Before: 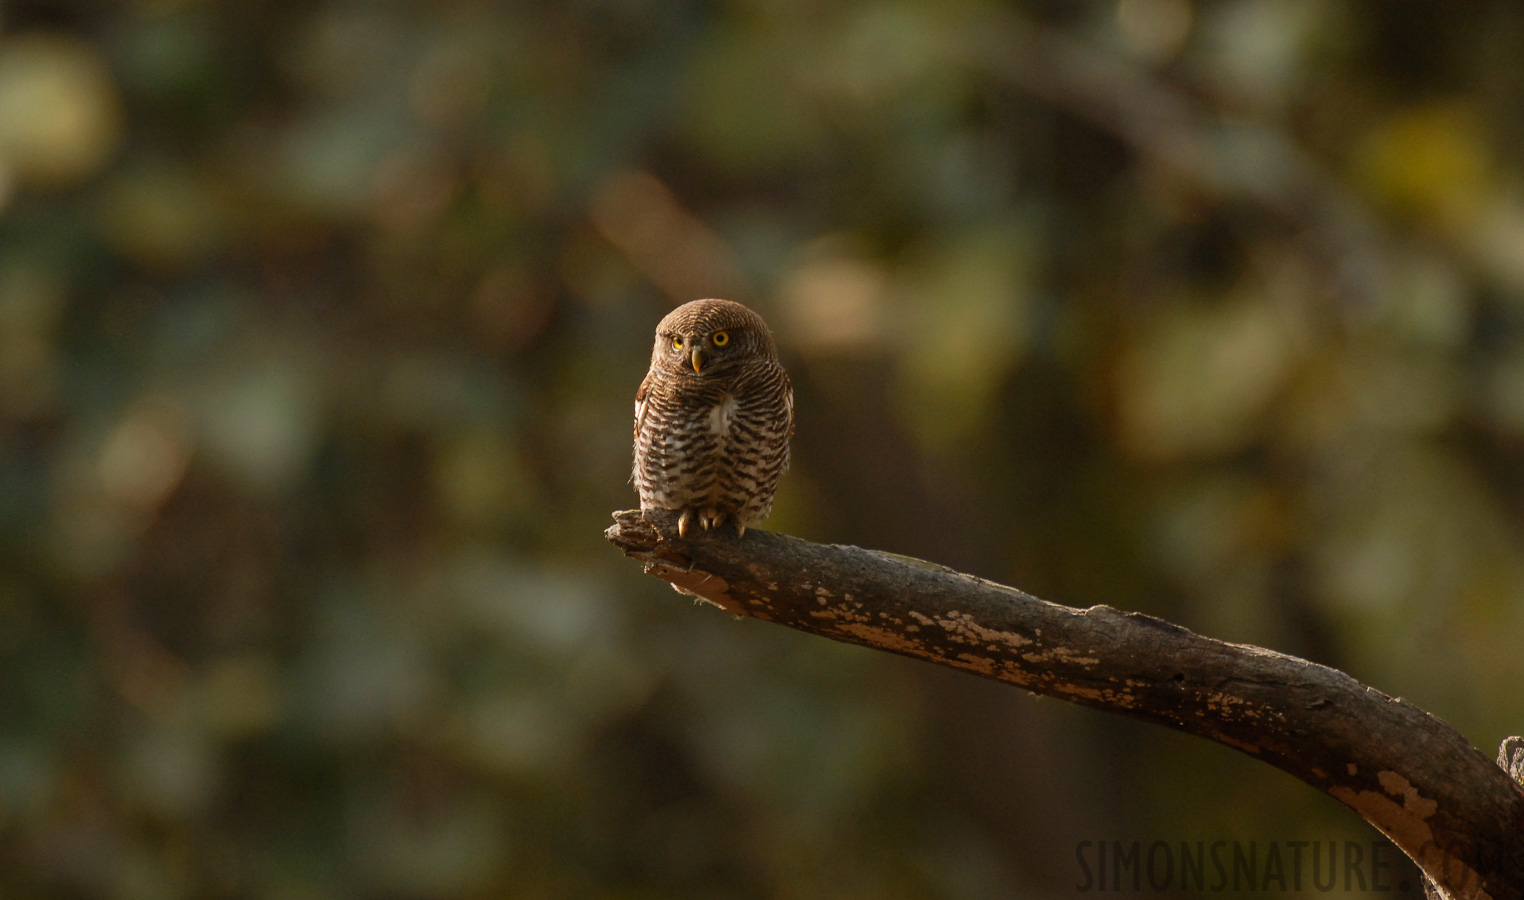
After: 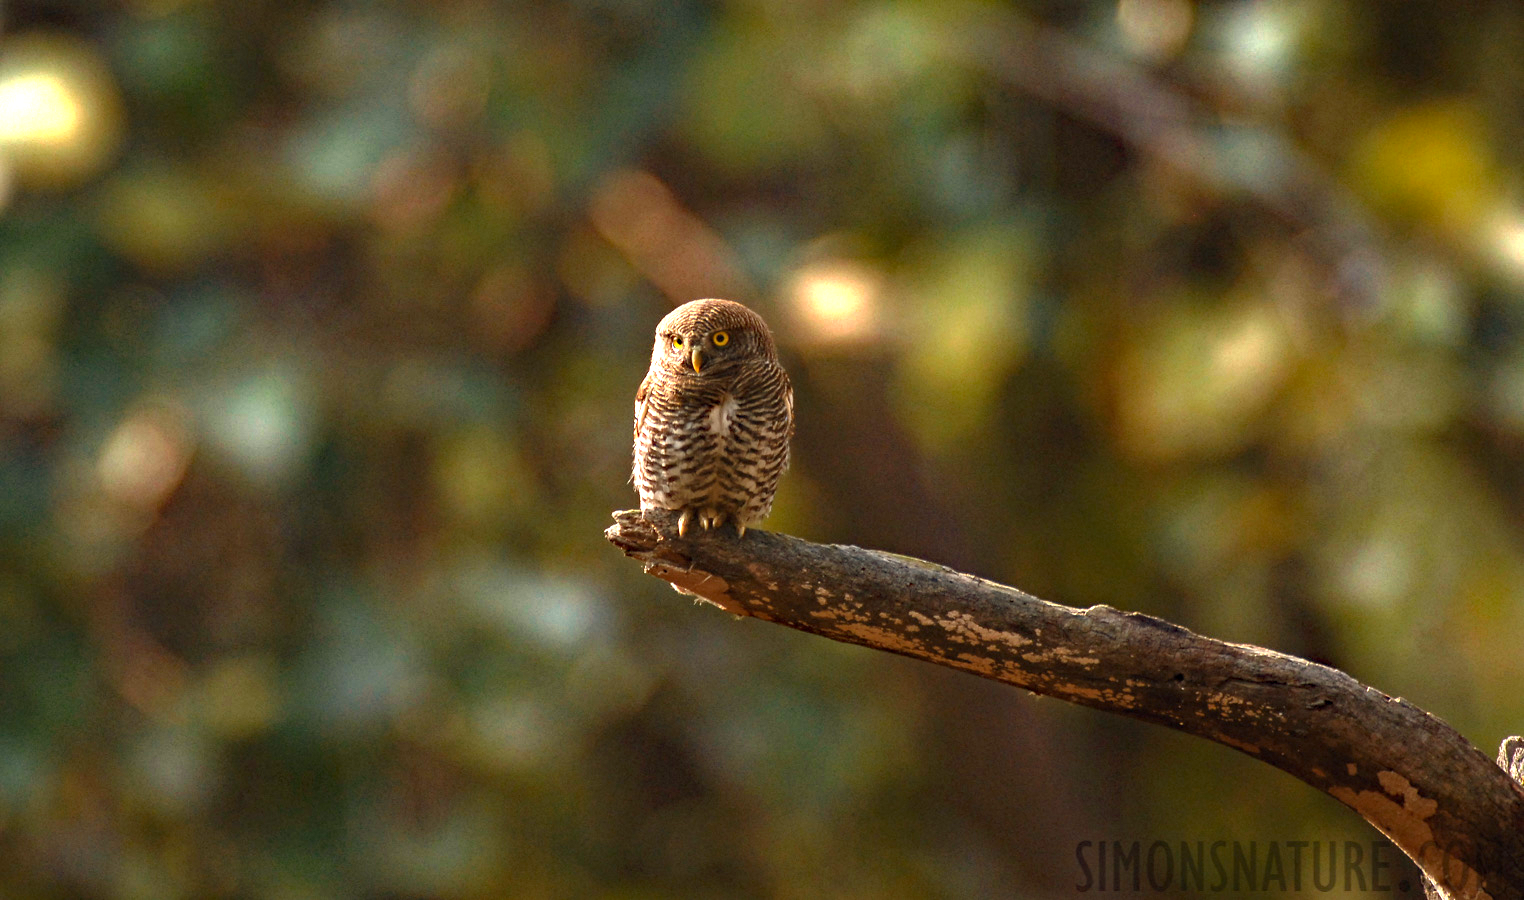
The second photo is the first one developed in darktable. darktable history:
exposure: black level correction 0, exposure 1.2 EV, compensate exposure bias true, compensate highlight preservation false
haze removal: strength 0.5, distance 0.43, compatibility mode true, adaptive false
color balance: contrast -0.5%
